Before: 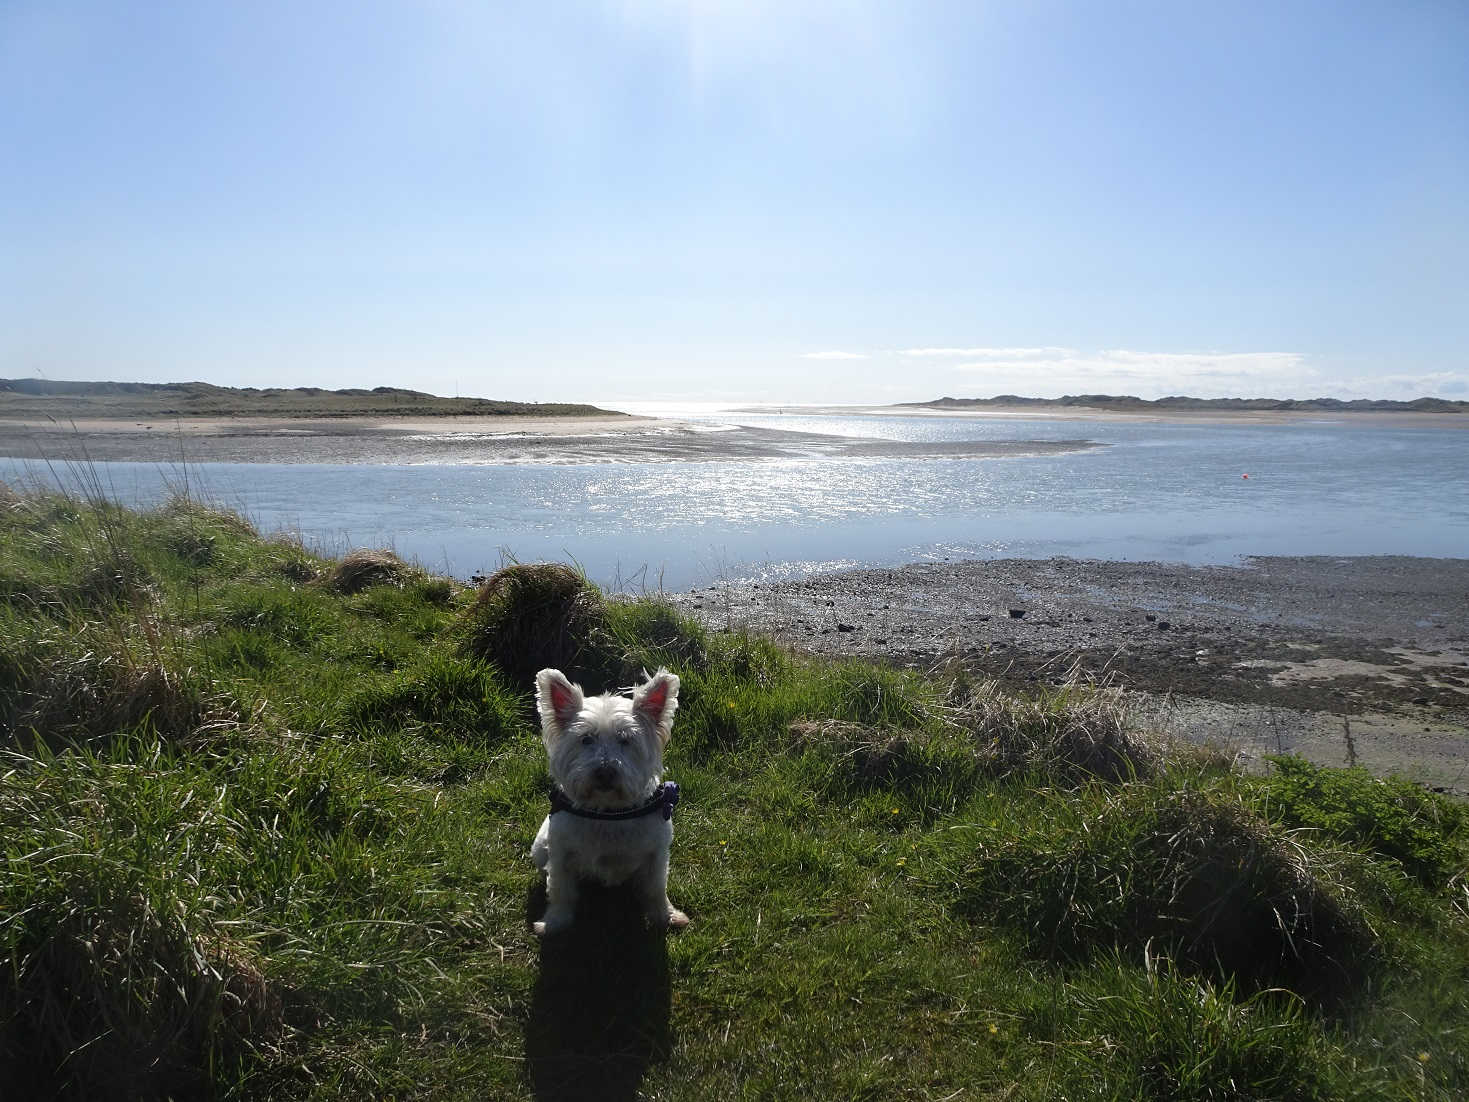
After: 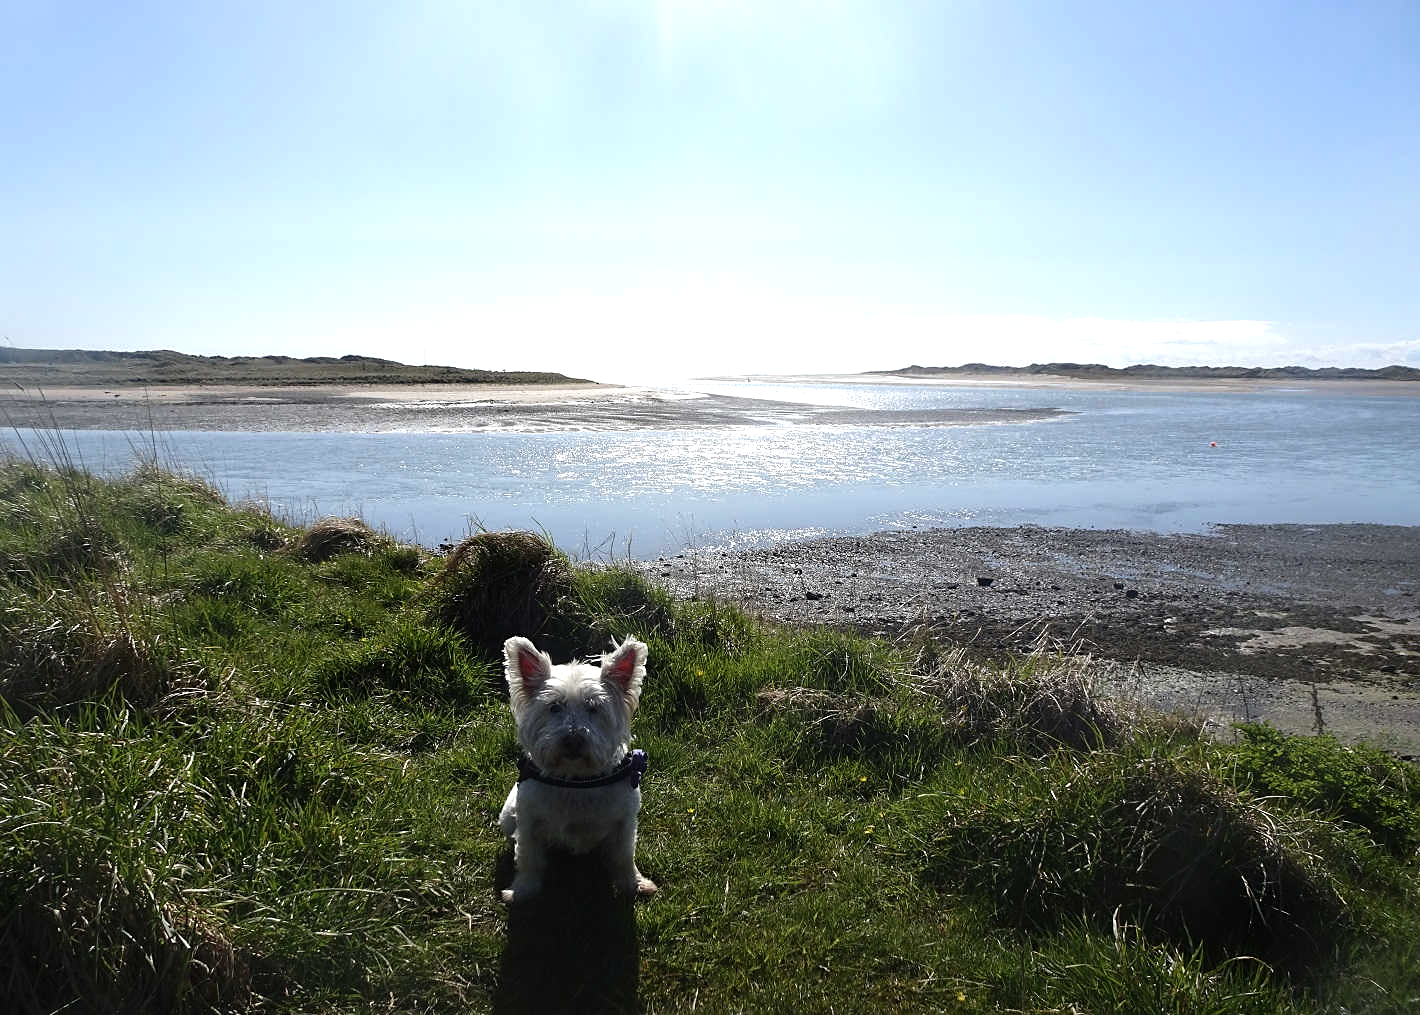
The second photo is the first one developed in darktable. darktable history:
crop: left 2.216%, top 2.919%, right 1.094%, bottom 4.961%
tone equalizer: -8 EV -0.377 EV, -7 EV -0.377 EV, -6 EV -0.353 EV, -5 EV -0.261 EV, -3 EV 0.199 EV, -2 EV 0.354 EV, -1 EV 0.403 EV, +0 EV 0.434 EV, edges refinement/feathering 500, mask exposure compensation -1.57 EV, preserve details no
sharpen: amount 0.212
